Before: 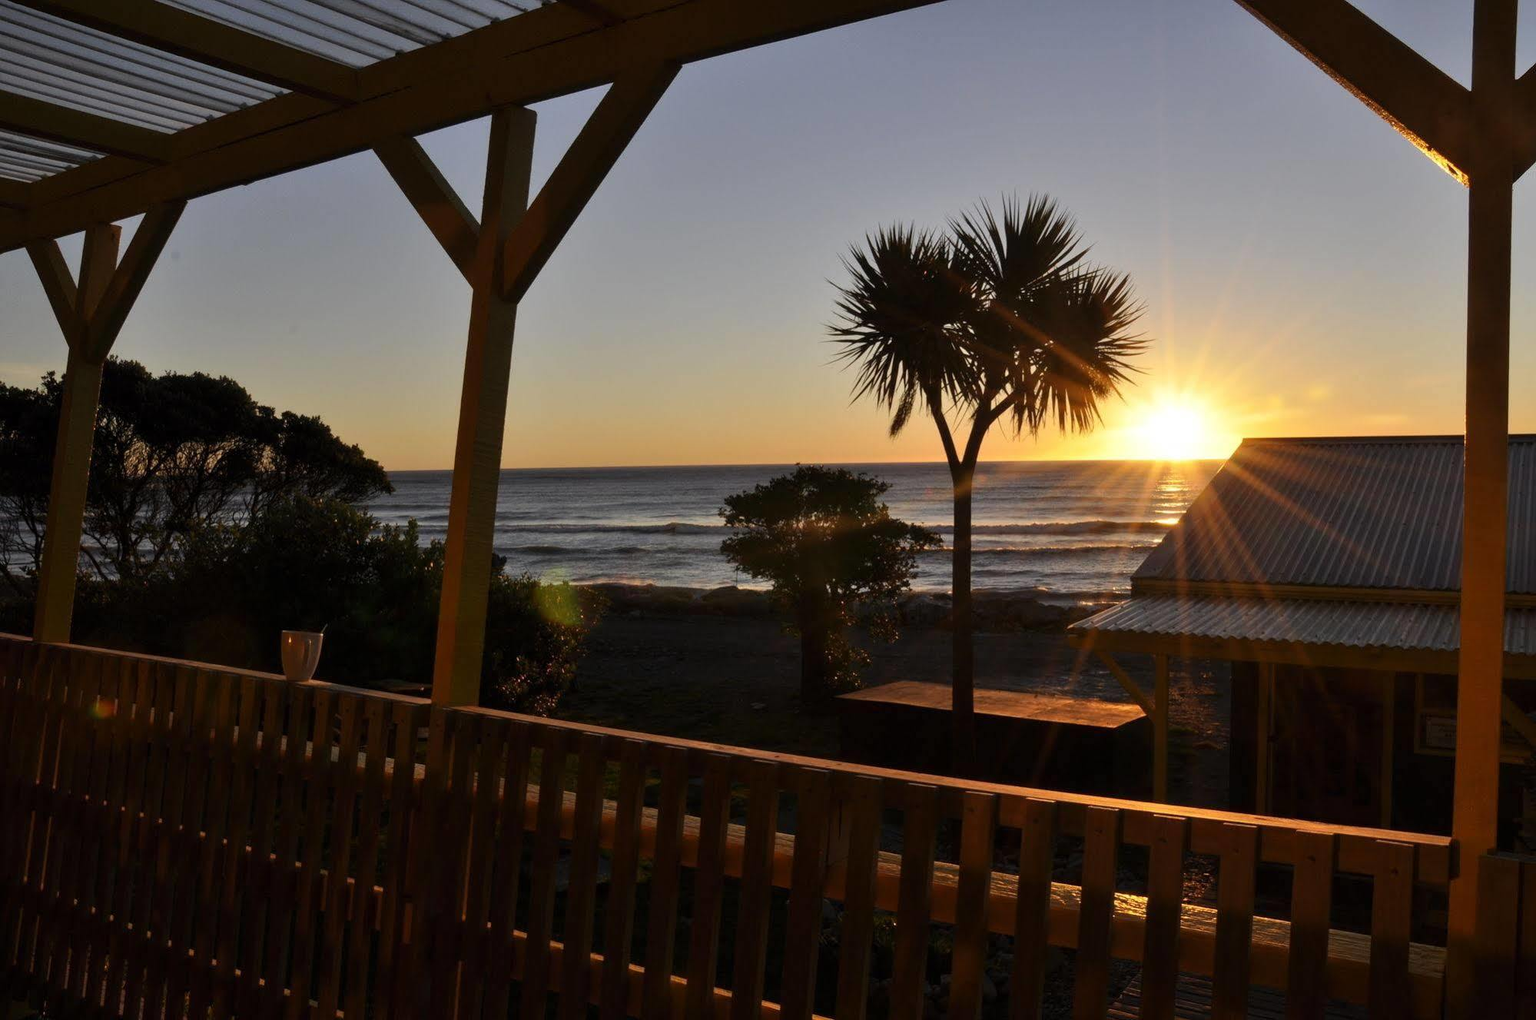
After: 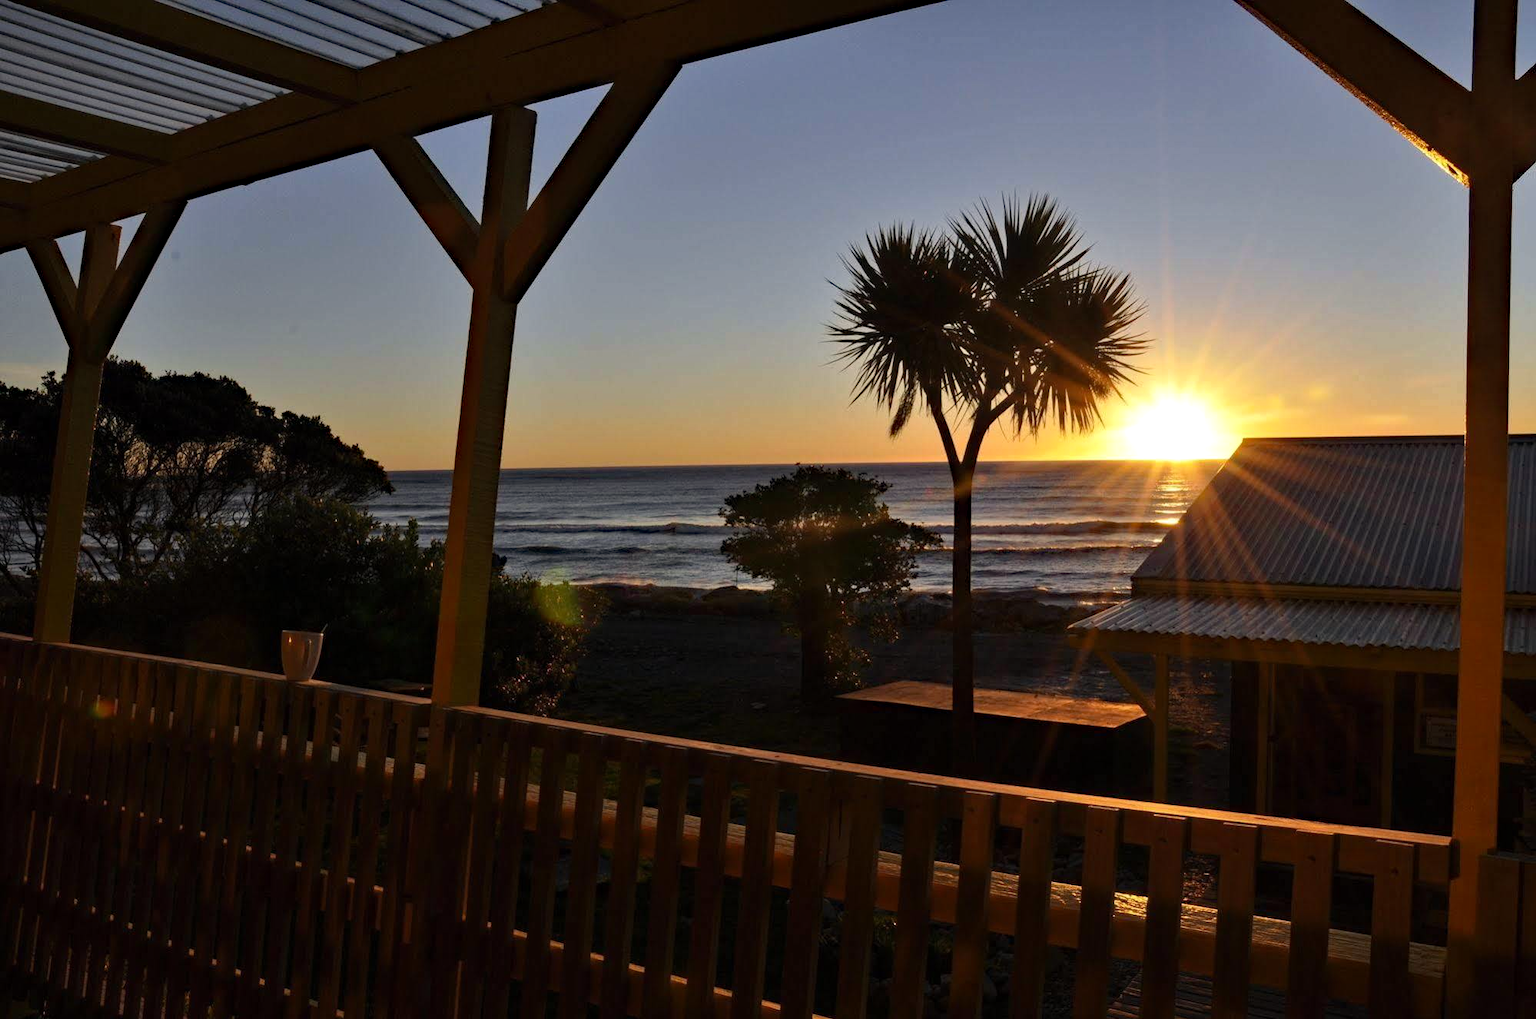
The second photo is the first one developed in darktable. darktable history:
tone equalizer: -8 EV 0.06 EV, smoothing diameter 25%, edges refinement/feathering 10, preserve details guided filter
haze removal: strength 0.29, distance 0.25, compatibility mode true, adaptive false
